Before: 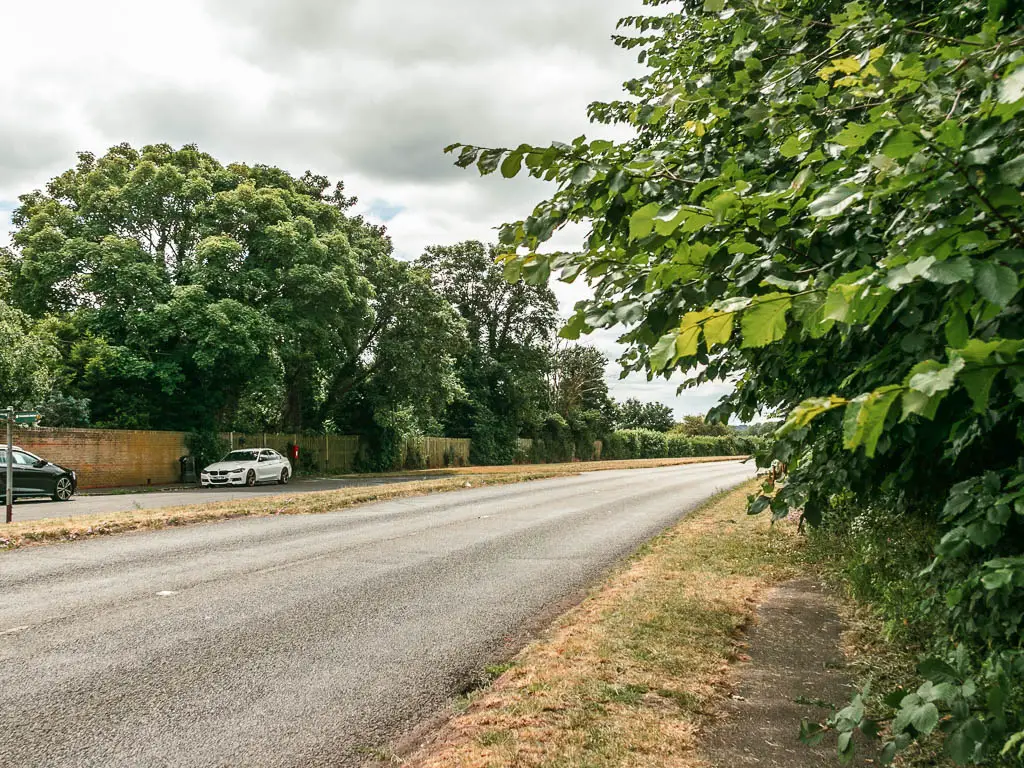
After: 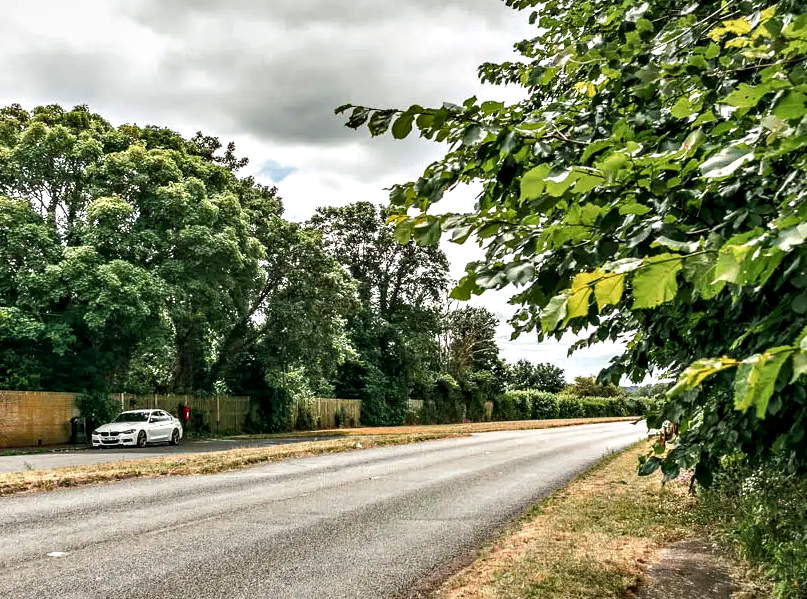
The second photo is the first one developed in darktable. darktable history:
crop and rotate: left 10.69%, top 5.101%, right 10.41%, bottom 16.79%
contrast equalizer: y [[0.6 ×6], [0.55 ×6], [0 ×6], [0 ×6], [0 ×6]]
local contrast: detail 110%
